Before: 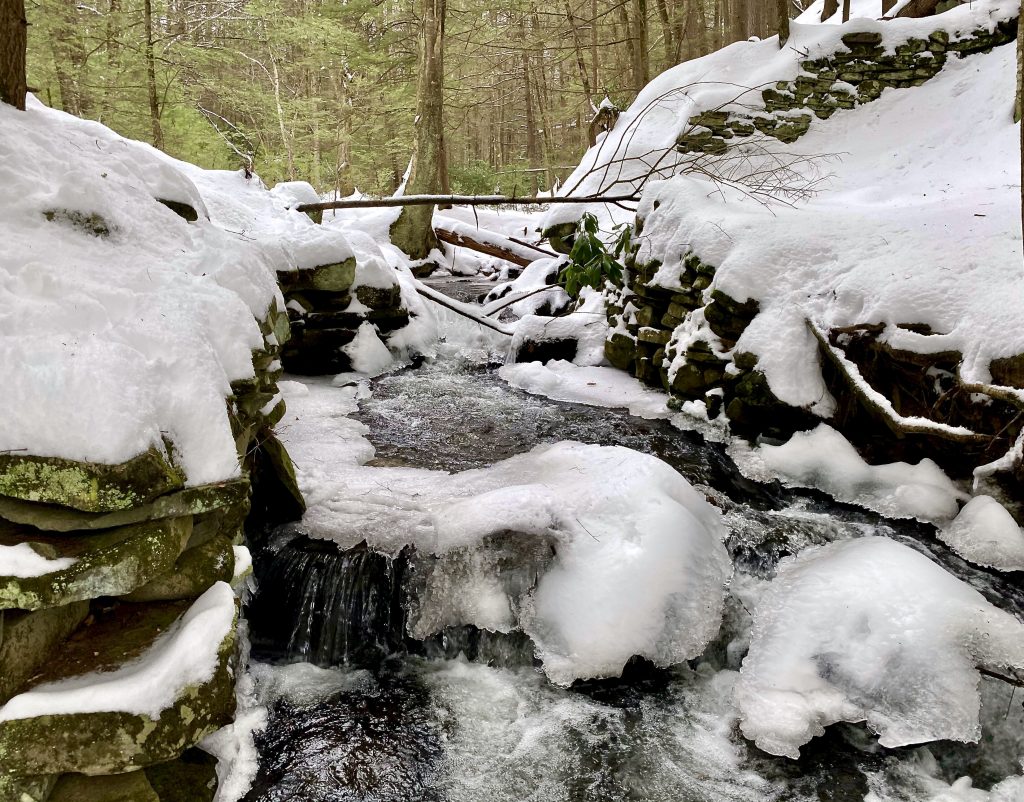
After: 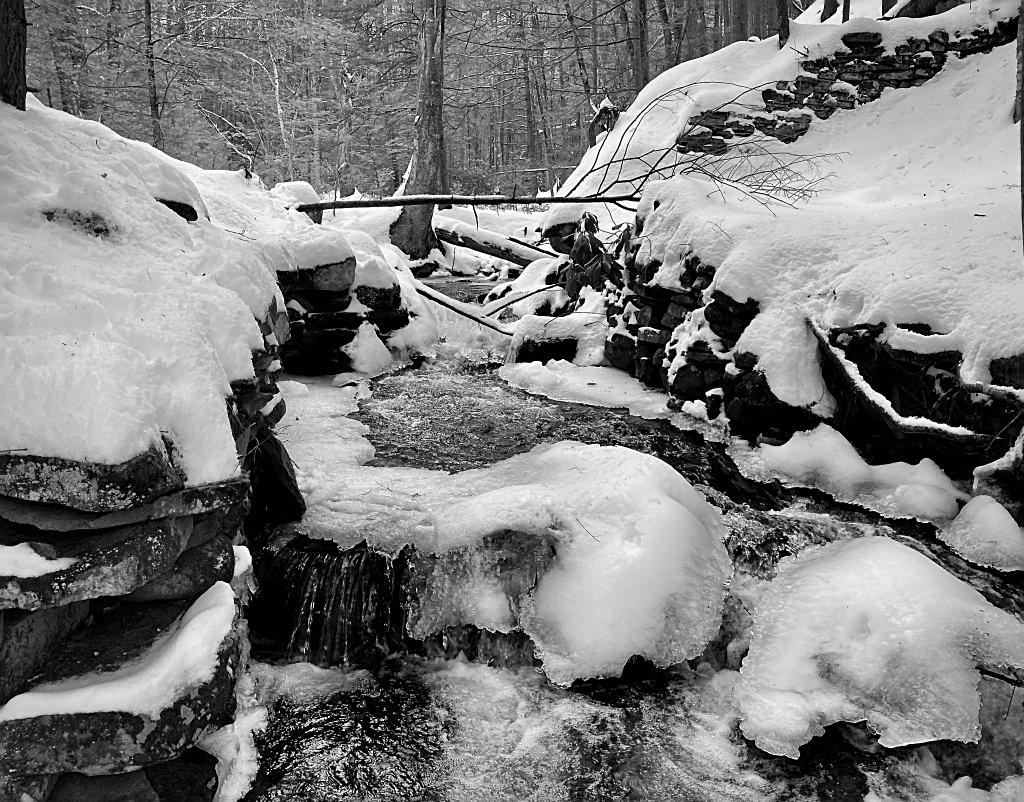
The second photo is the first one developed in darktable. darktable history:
vignetting: fall-off radius 45%, brightness -0.33
sharpen: on, module defaults
color calibration: output gray [0.246, 0.254, 0.501, 0], gray › normalize channels true, illuminant same as pipeline (D50), adaptation XYZ, x 0.346, y 0.359, gamut compression 0
